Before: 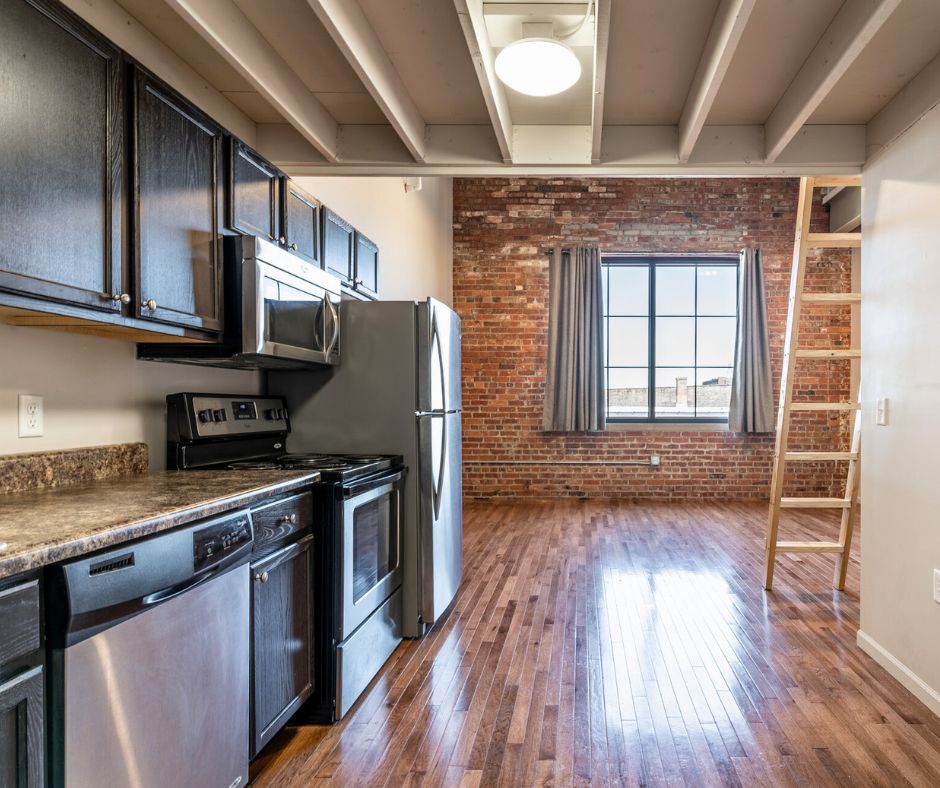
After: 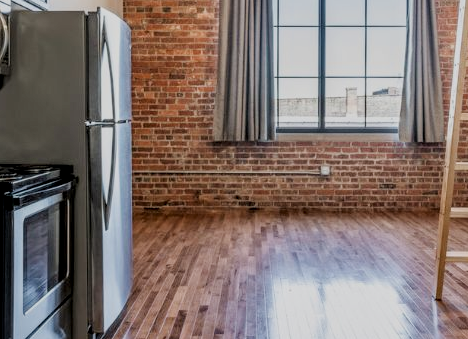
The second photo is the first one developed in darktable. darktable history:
crop: left 35.146%, top 36.901%, right 14.977%, bottom 20.033%
filmic rgb: black relative exposure -7.65 EV, white relative exposure 4.56 EV, hardness 3.61
exposure: exposure -0.212 EV, compensate highlight preservation false
local contrast: detail 130%
